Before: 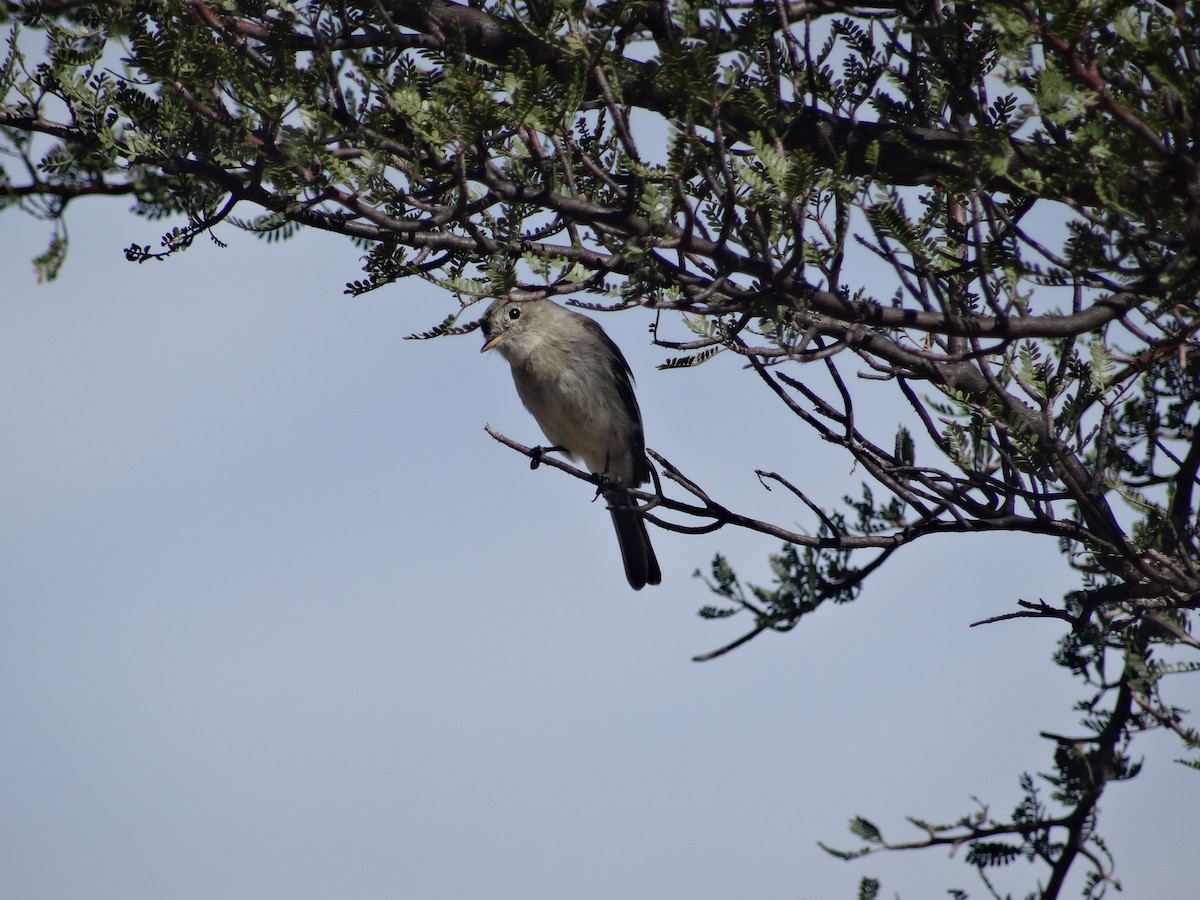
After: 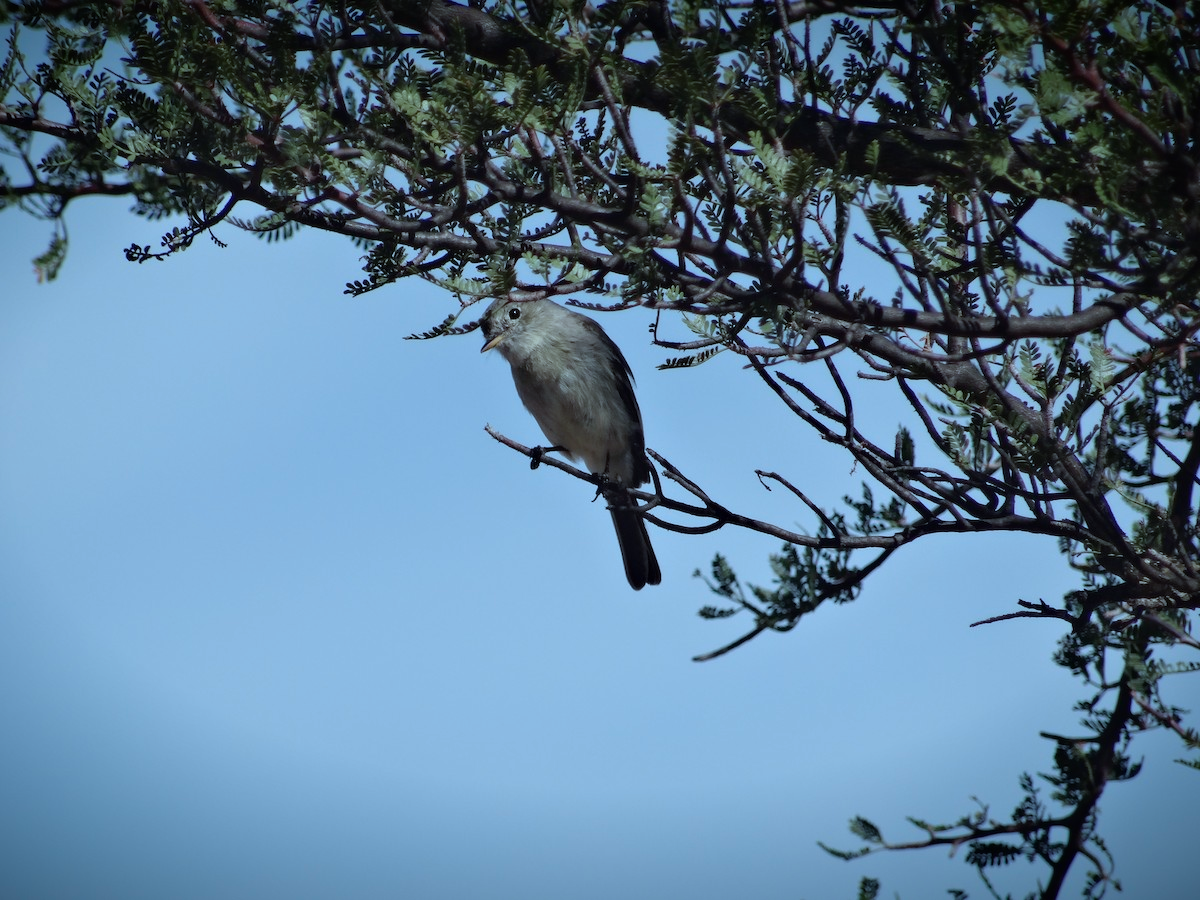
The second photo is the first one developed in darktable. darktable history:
vignetting: fall-off start 98.29%, fall-off radius 100%, brightness -1, saturation 0.5, width/height ratio 1.428
color correction: highlights a* -10.69, highlights b* -19.19
